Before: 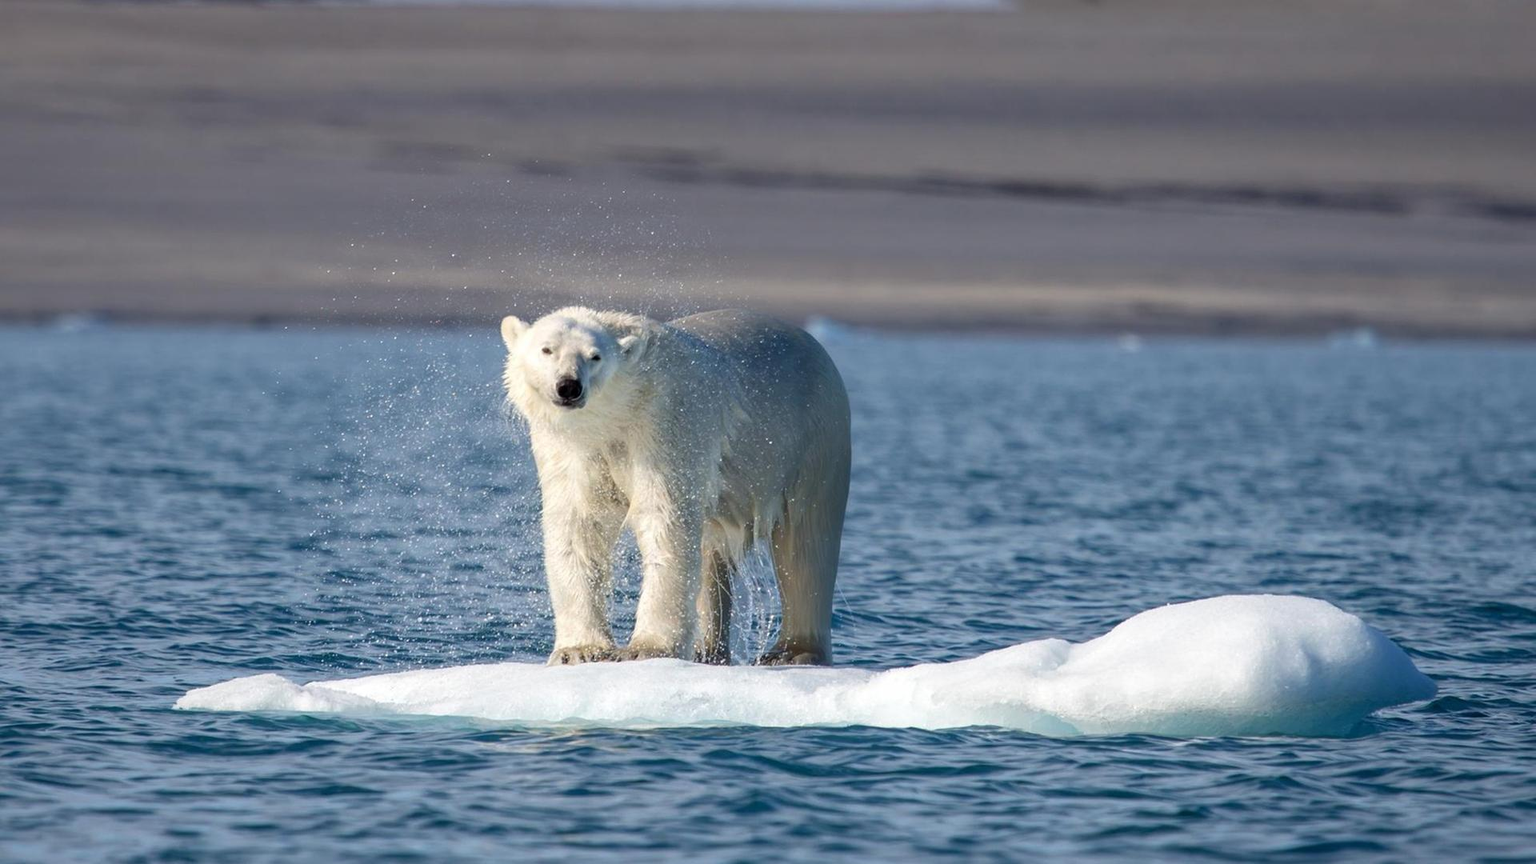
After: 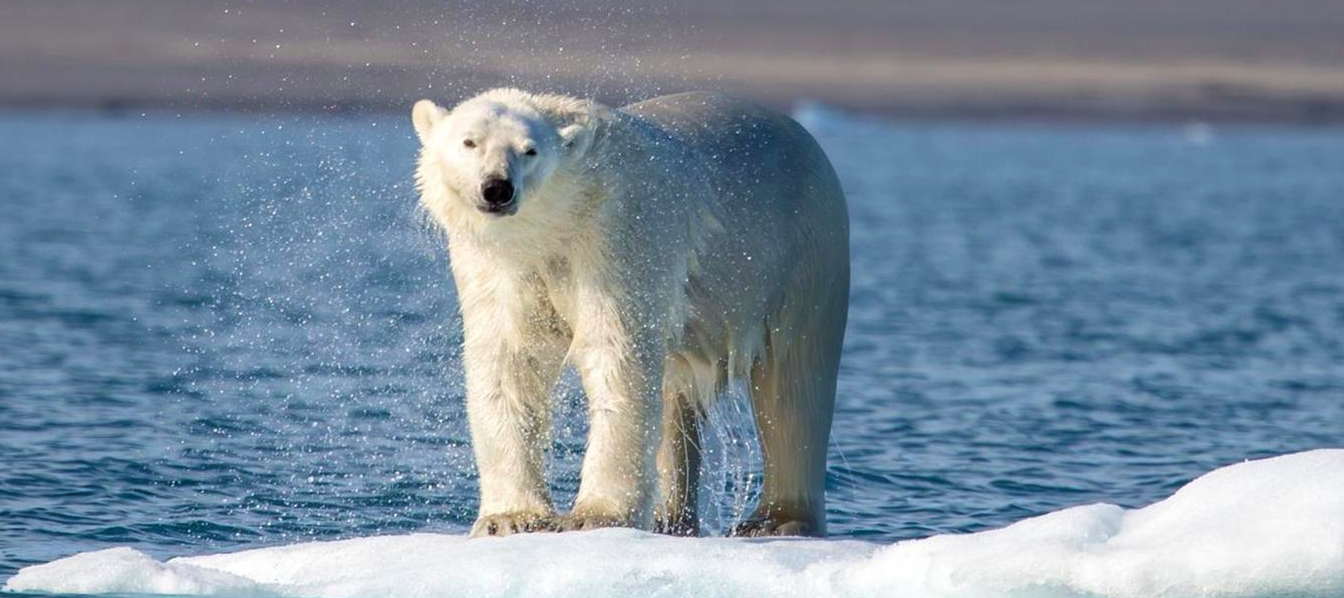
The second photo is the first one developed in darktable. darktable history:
velvia: on, module defaults
crop: left 11.159%, top 27.372%, right 18.296%, bottom 17.188%
